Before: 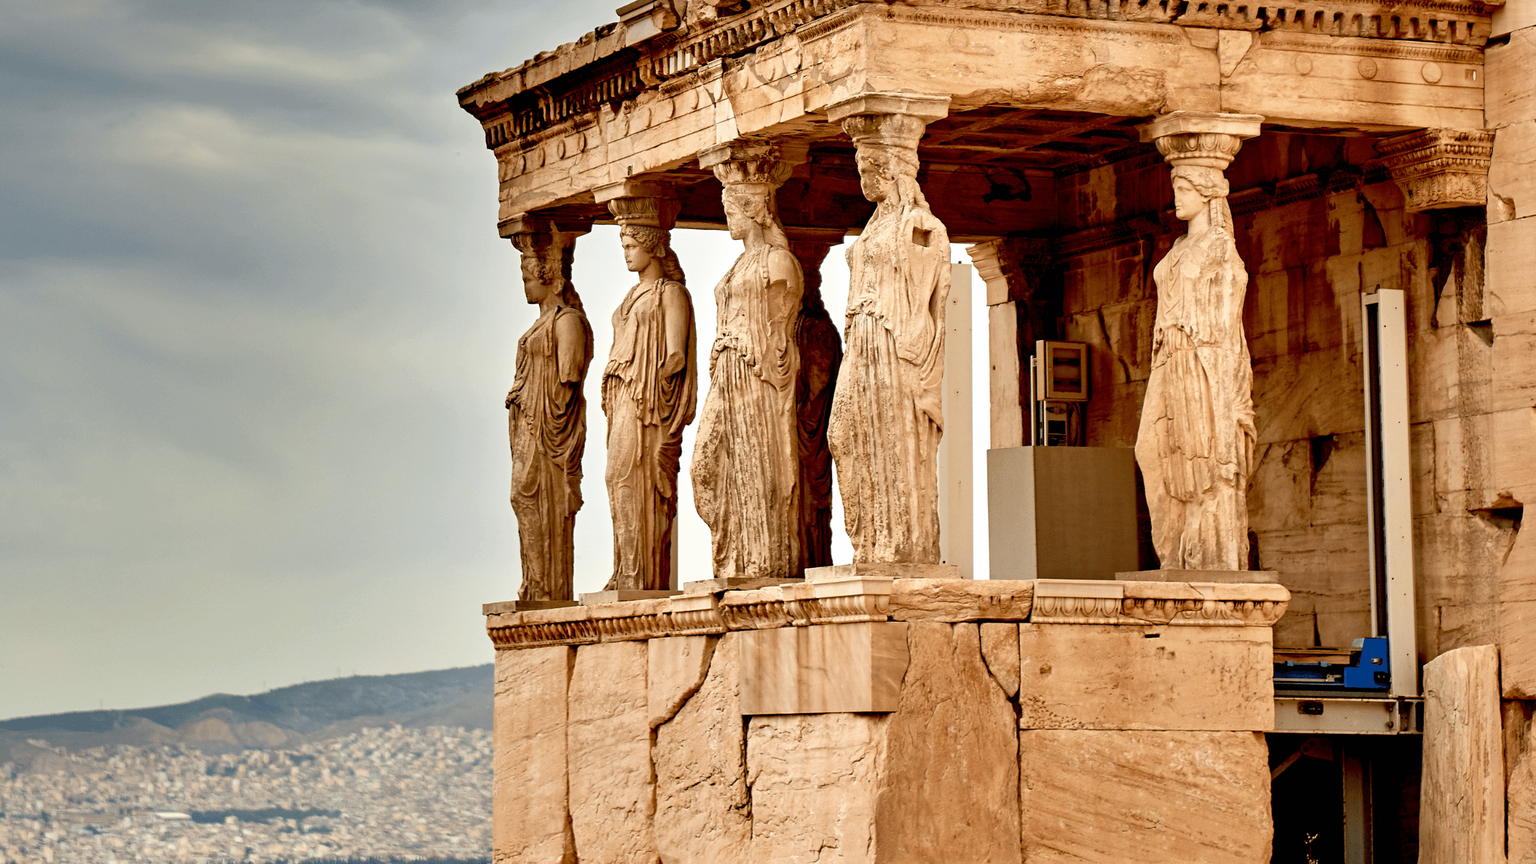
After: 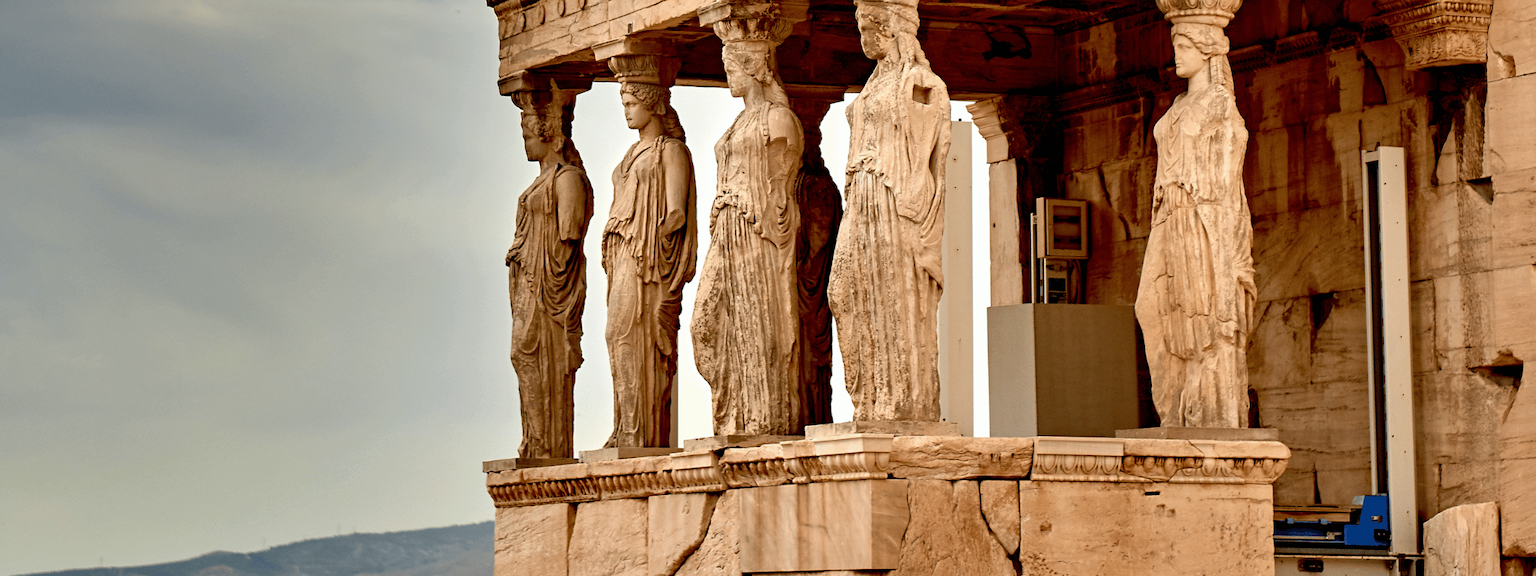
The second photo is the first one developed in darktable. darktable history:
crop: top 16.573%, bottom 16.724%
base curve: curves: ch0 [(0, 0) (0.74, 0.67) (1, 1)], exposure shift 0.01, preserve colors none
